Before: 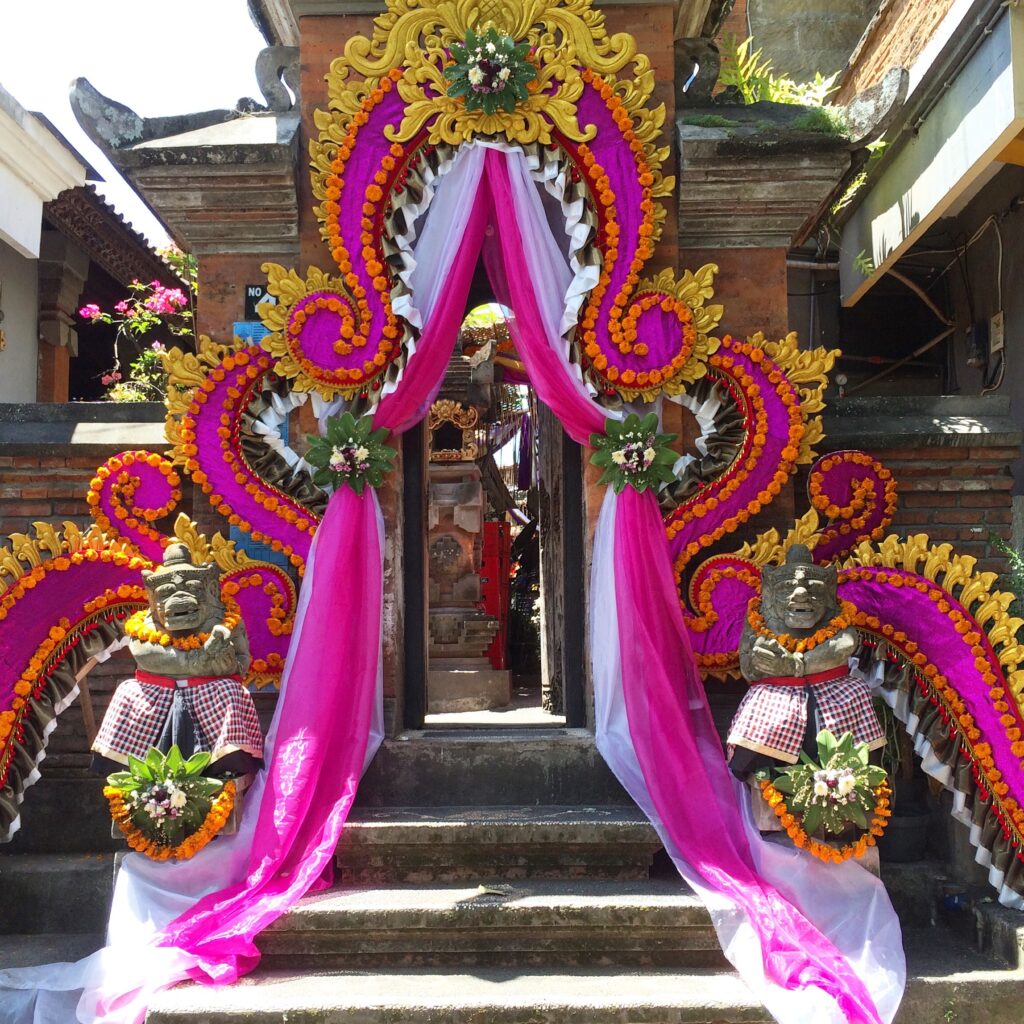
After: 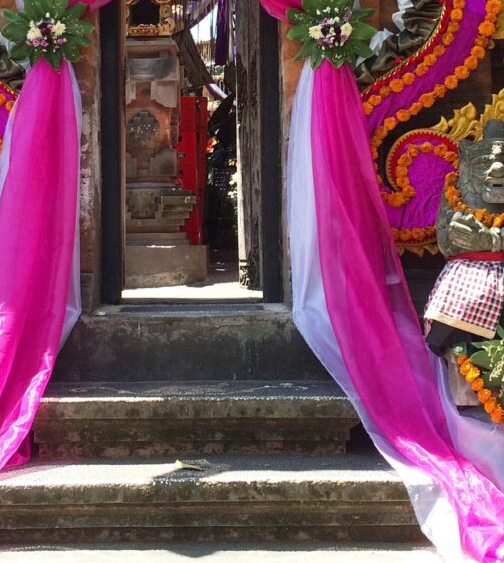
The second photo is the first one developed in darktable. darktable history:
crop: left 29.613%, top 41.528%, right 21.096%, bottom 3.474%
